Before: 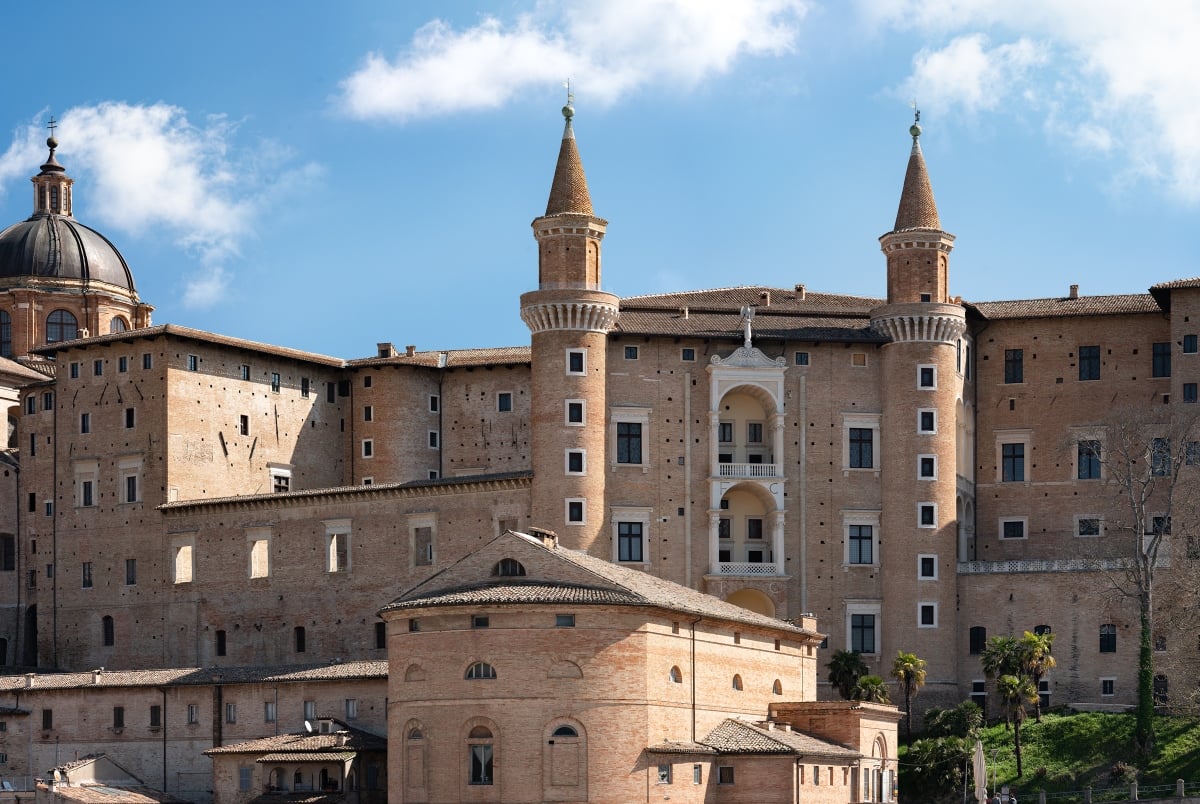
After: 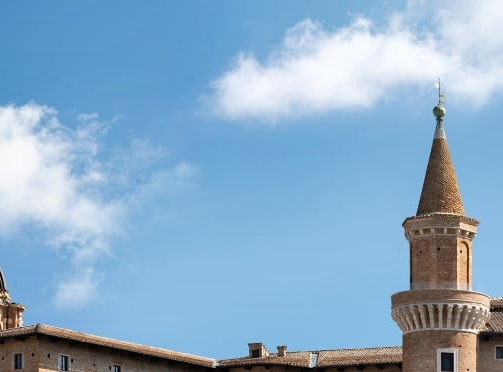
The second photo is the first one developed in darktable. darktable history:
crop and rotate: left 10.817%, top 0.062%, right 47.194%, bottom 53.626%
shadows and highlights: shadows 35, highlights -35, soften with gaussian
